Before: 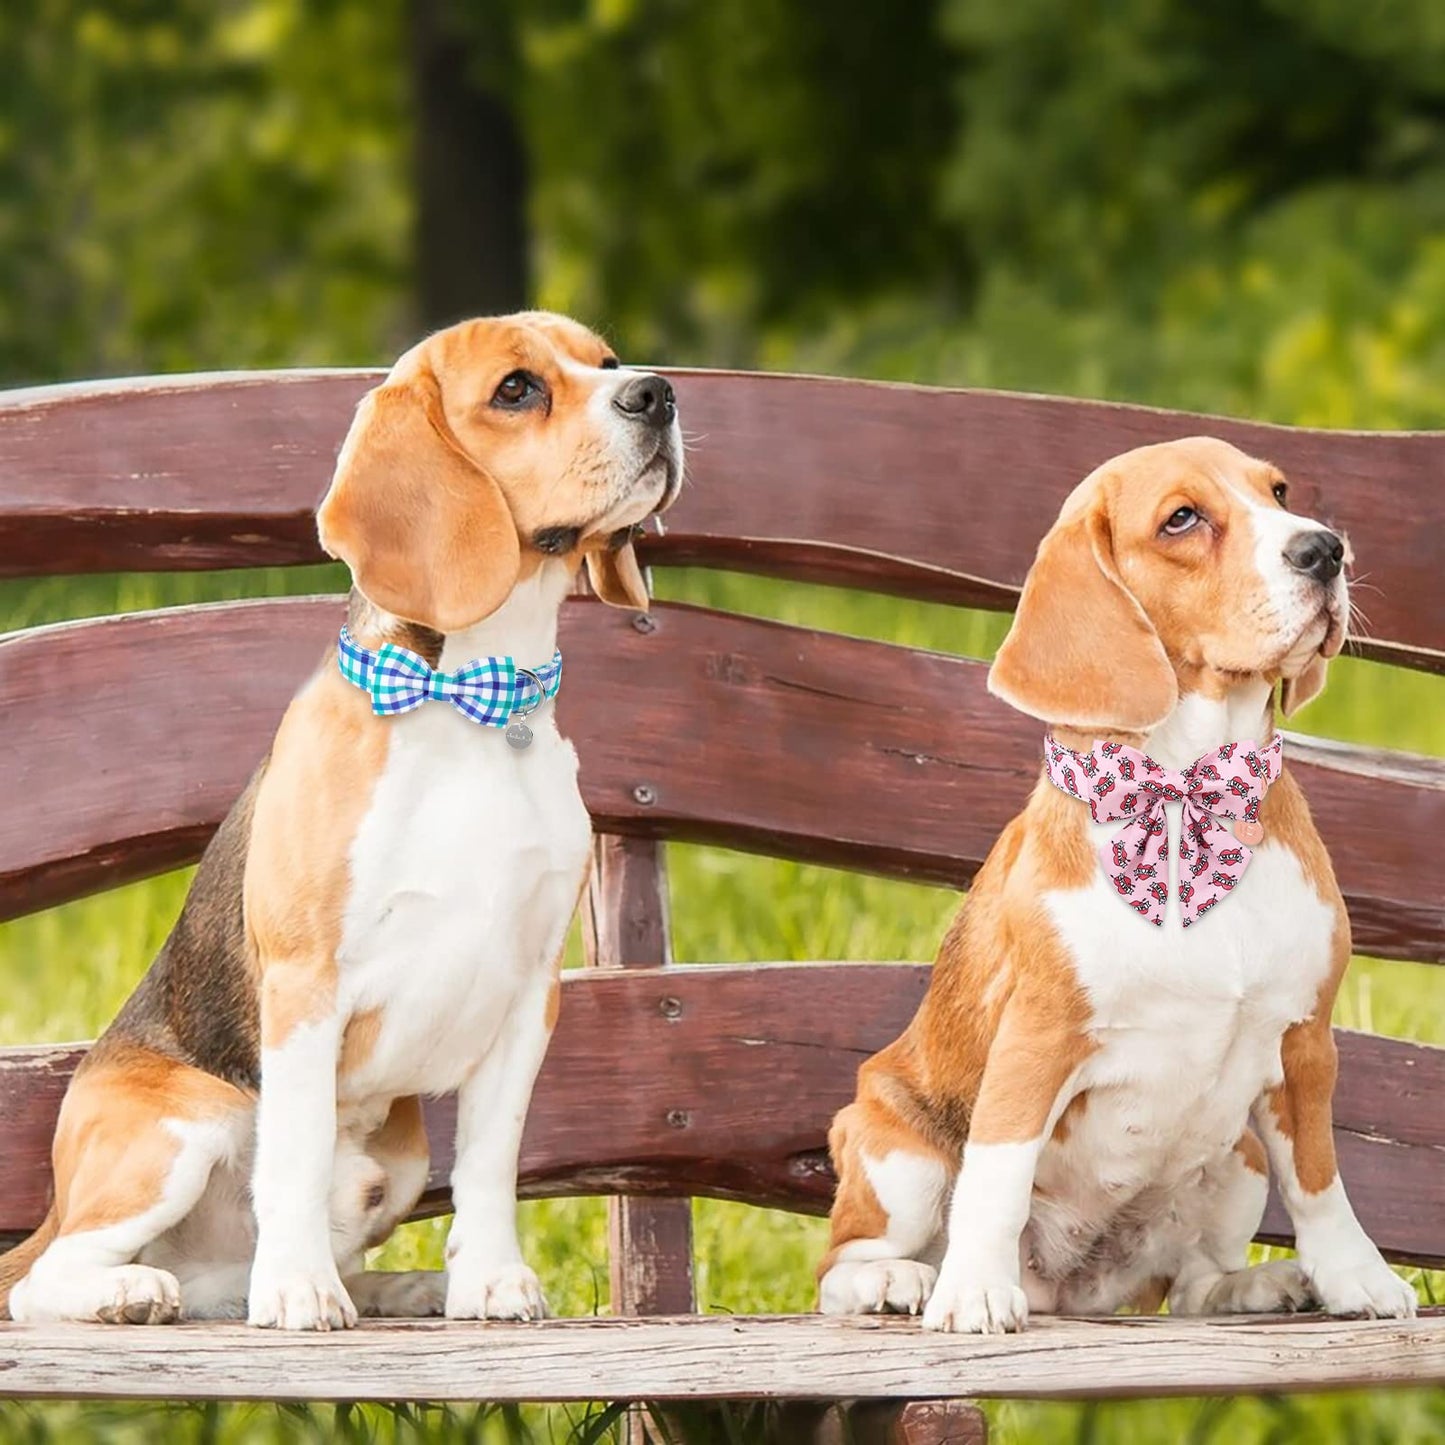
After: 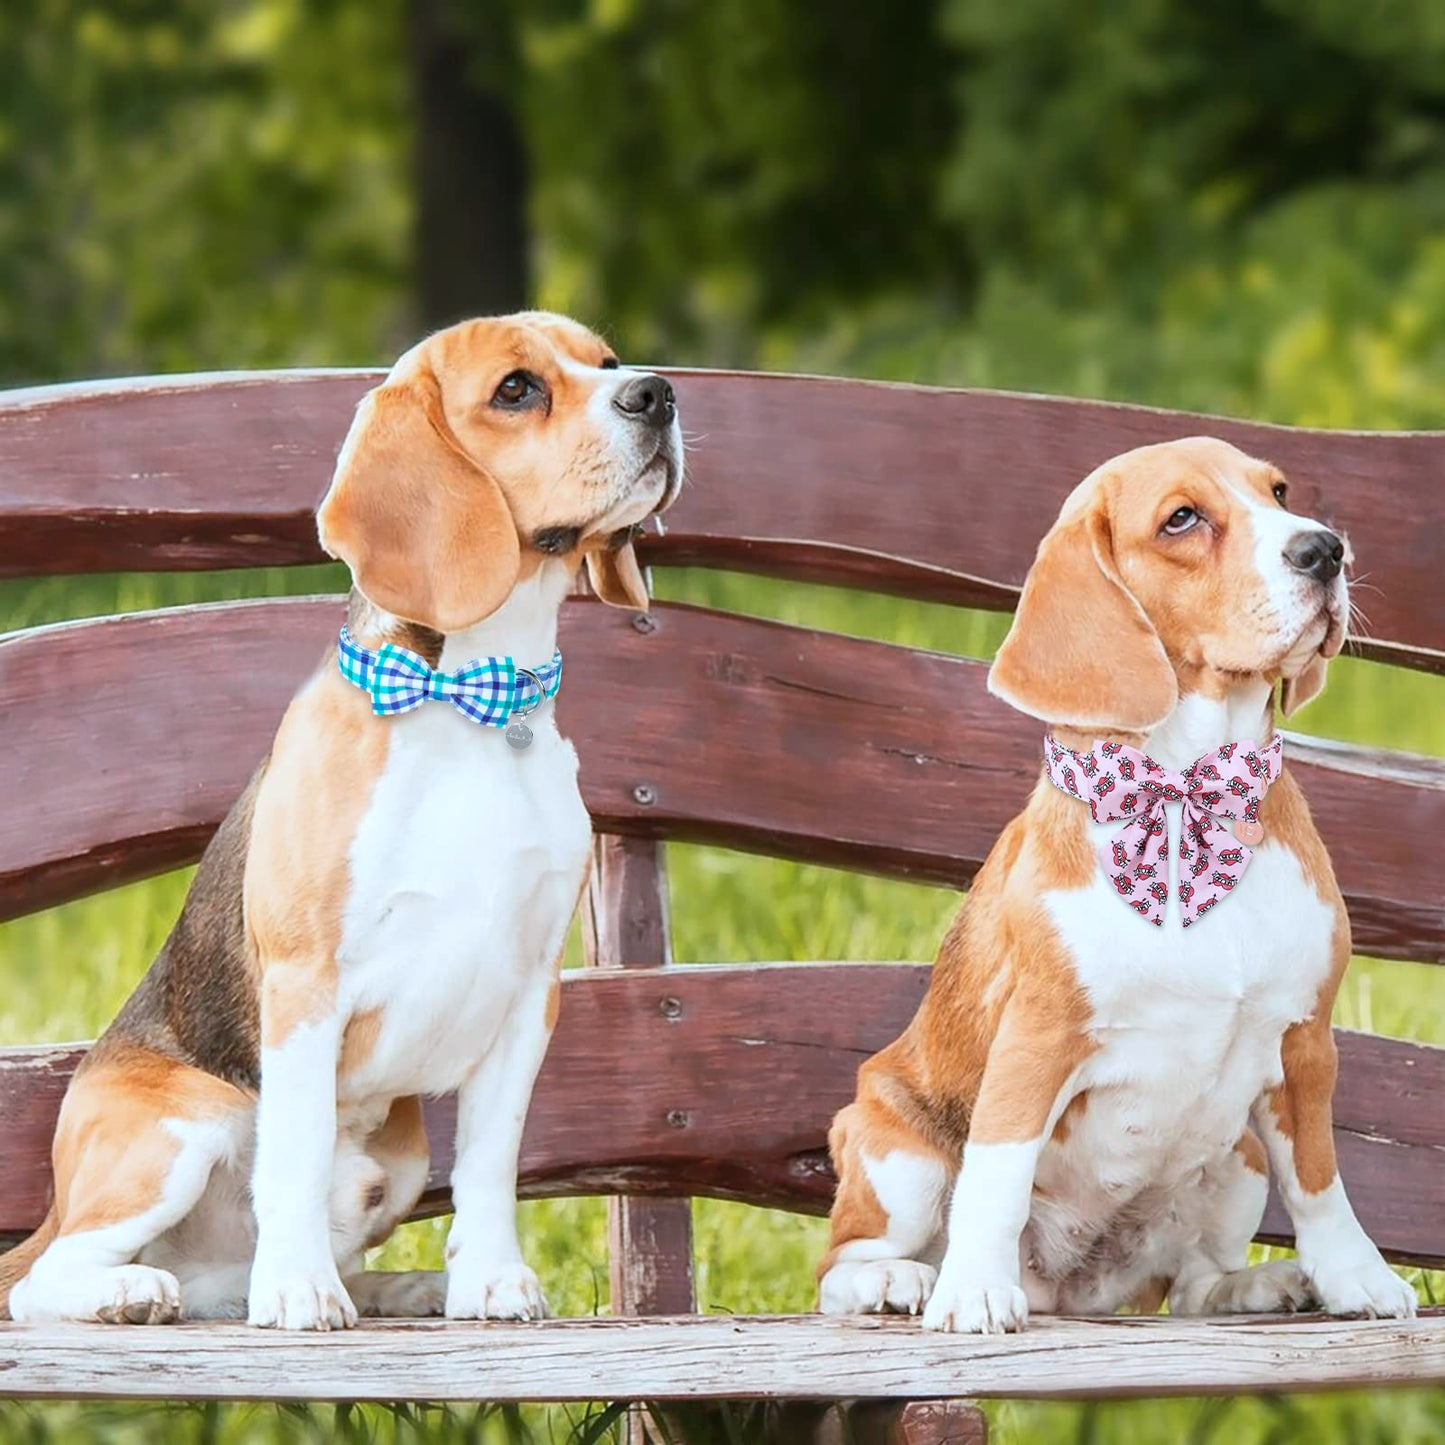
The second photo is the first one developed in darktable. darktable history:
color correction: highlights a* -4.07, highlights b* -10.99
